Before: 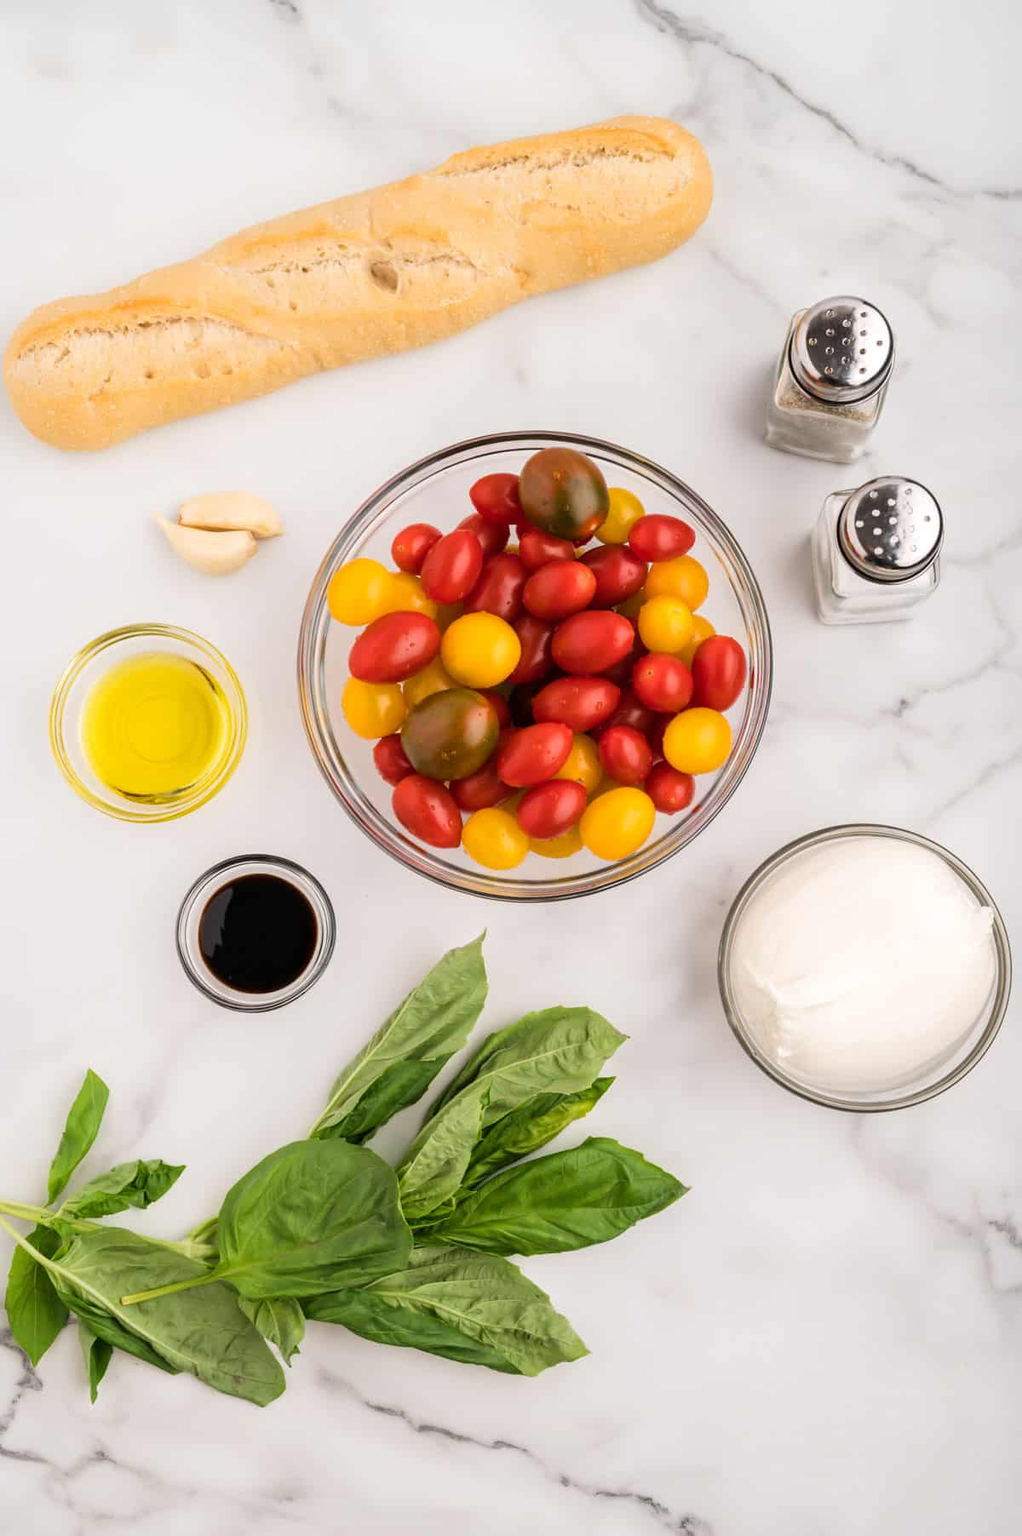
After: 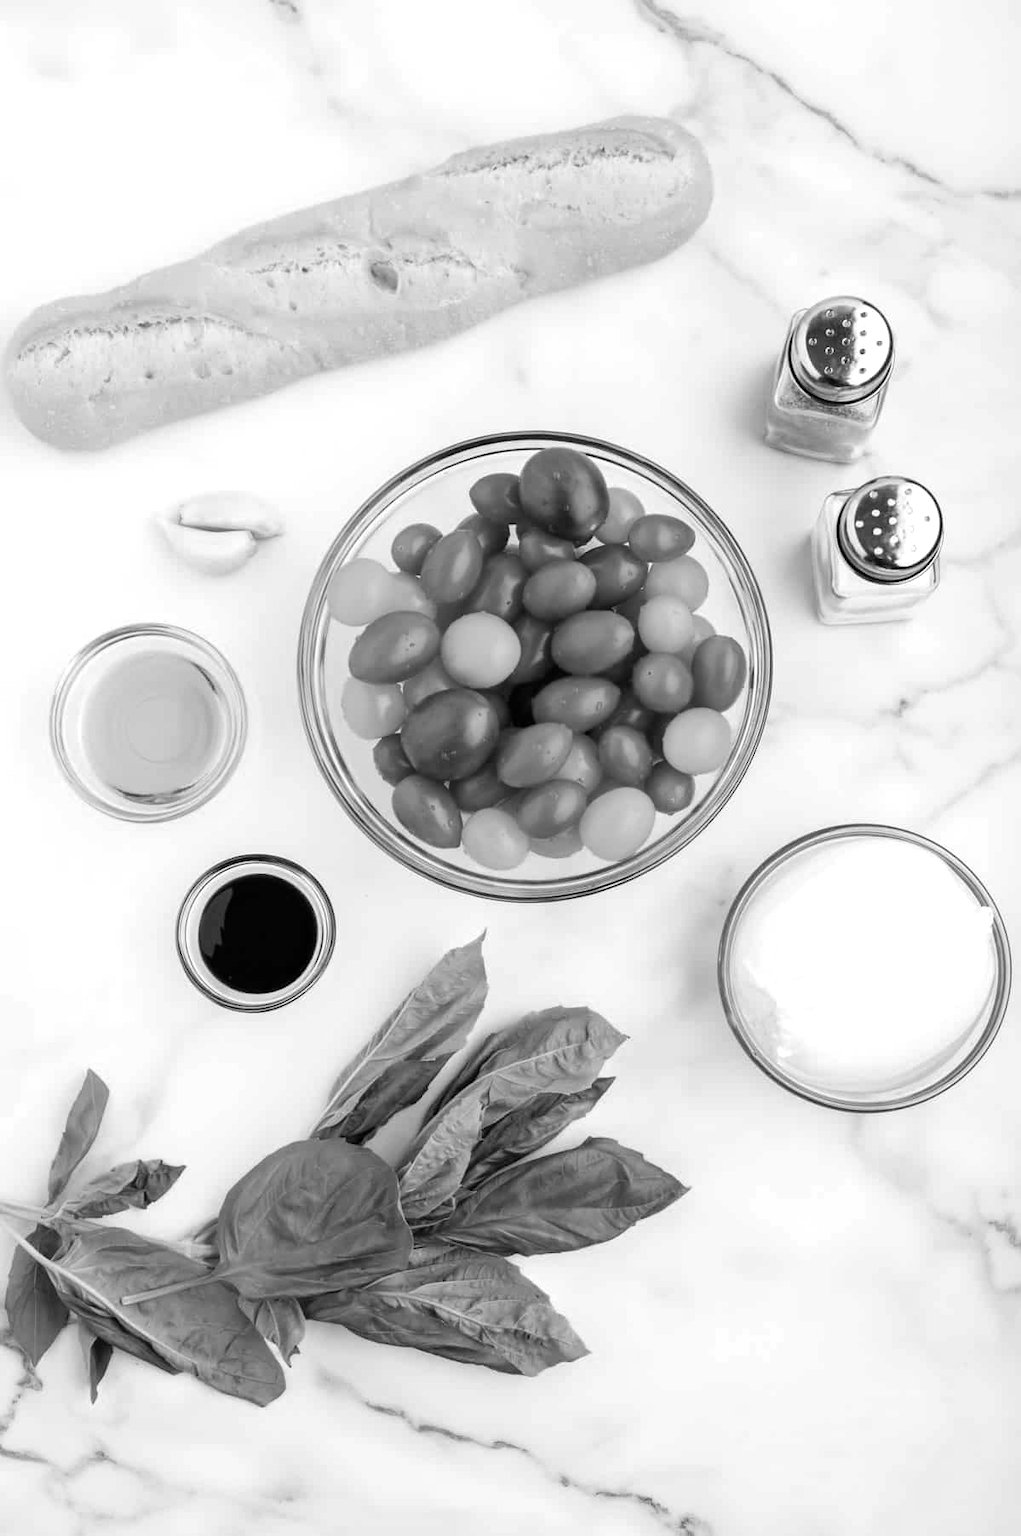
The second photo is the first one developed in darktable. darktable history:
tone equalizer: -8 EV -0.4 EV, -7 EV -0.378 EV, -6 EV -0.298 EV, -5 EV -0.185 EV, -3 EV 0.237 EV, -2 EV 0.363 EV, -1 EV 0.406 EV, +0 EV 0.397 EV
color calibration: output gray [0.21, 0.42, 0.37, 0], illuminant same as pipeline (D50), adaptation XYZ, x 0.345, y 0.358, temperature 5018.91 K
